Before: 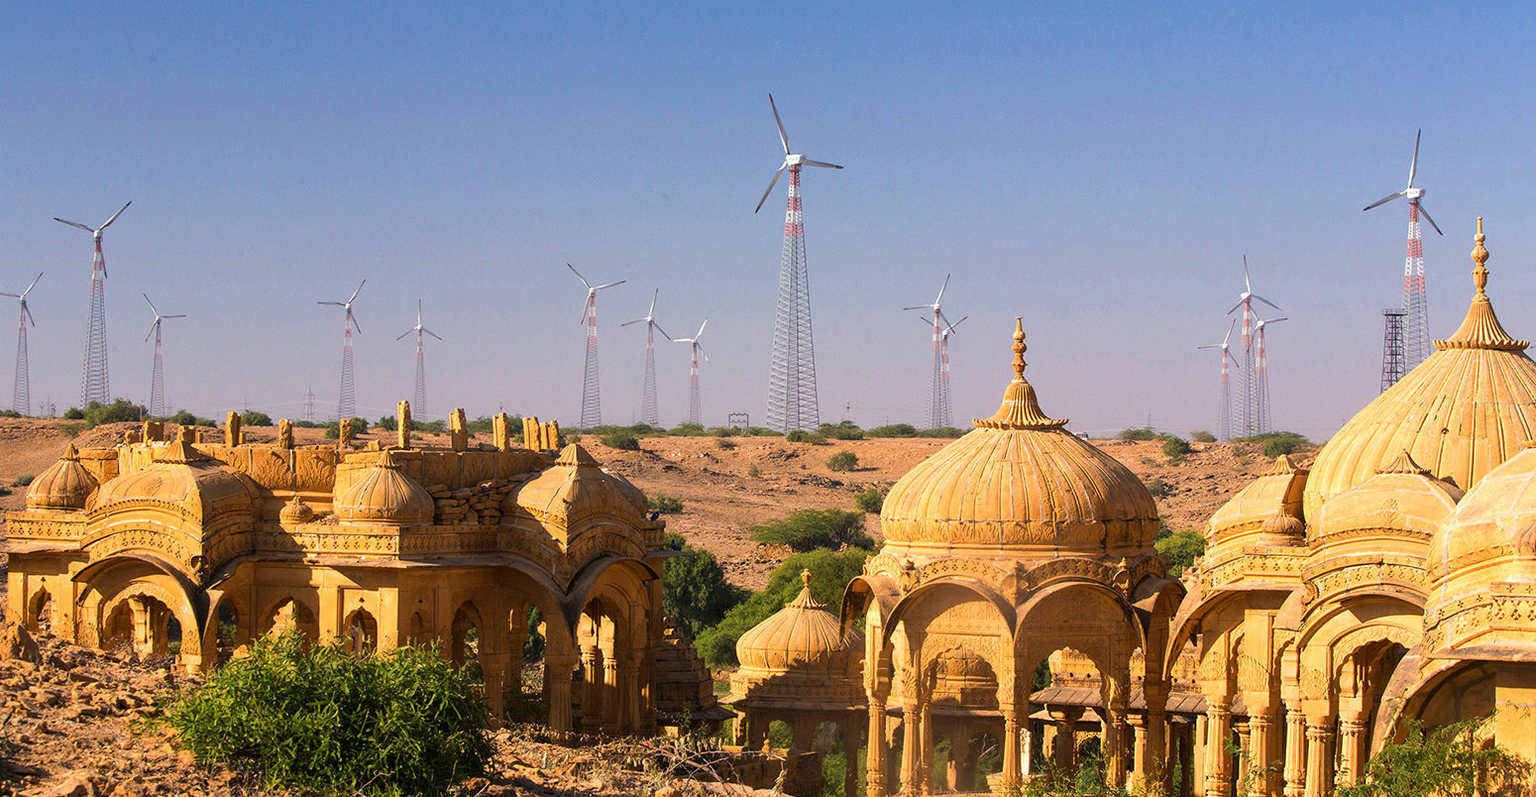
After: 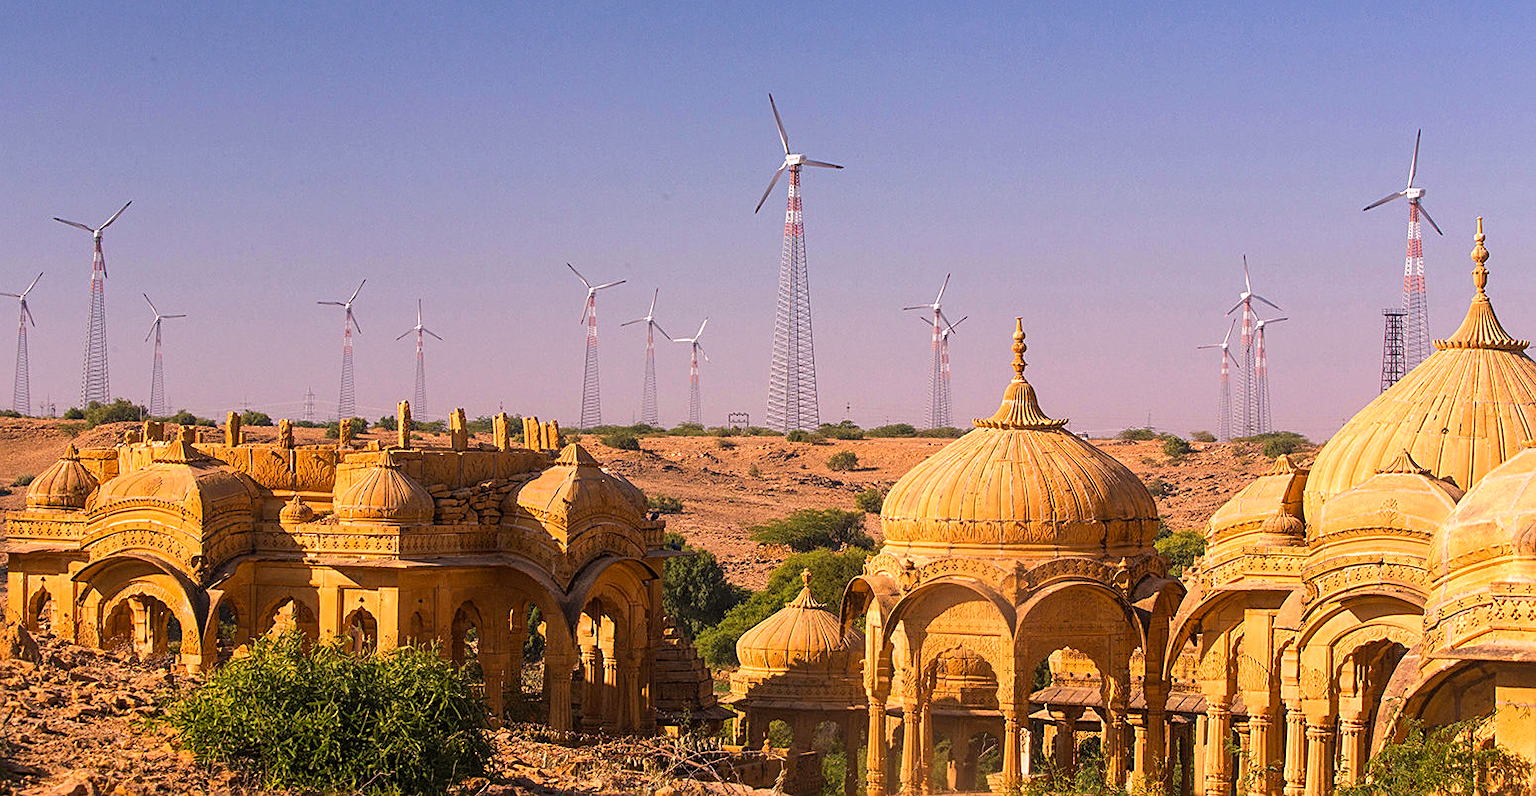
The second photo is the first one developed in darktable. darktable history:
local contrast: detail 110%
sharpen: on, module defaults
color calibration: output R [1.063, -0.012, -0.003, 0], output B [-0.079, 0.047, 1, 0], illuminant custom, x 0.345, y 0.359, temperature 5067.74 K
